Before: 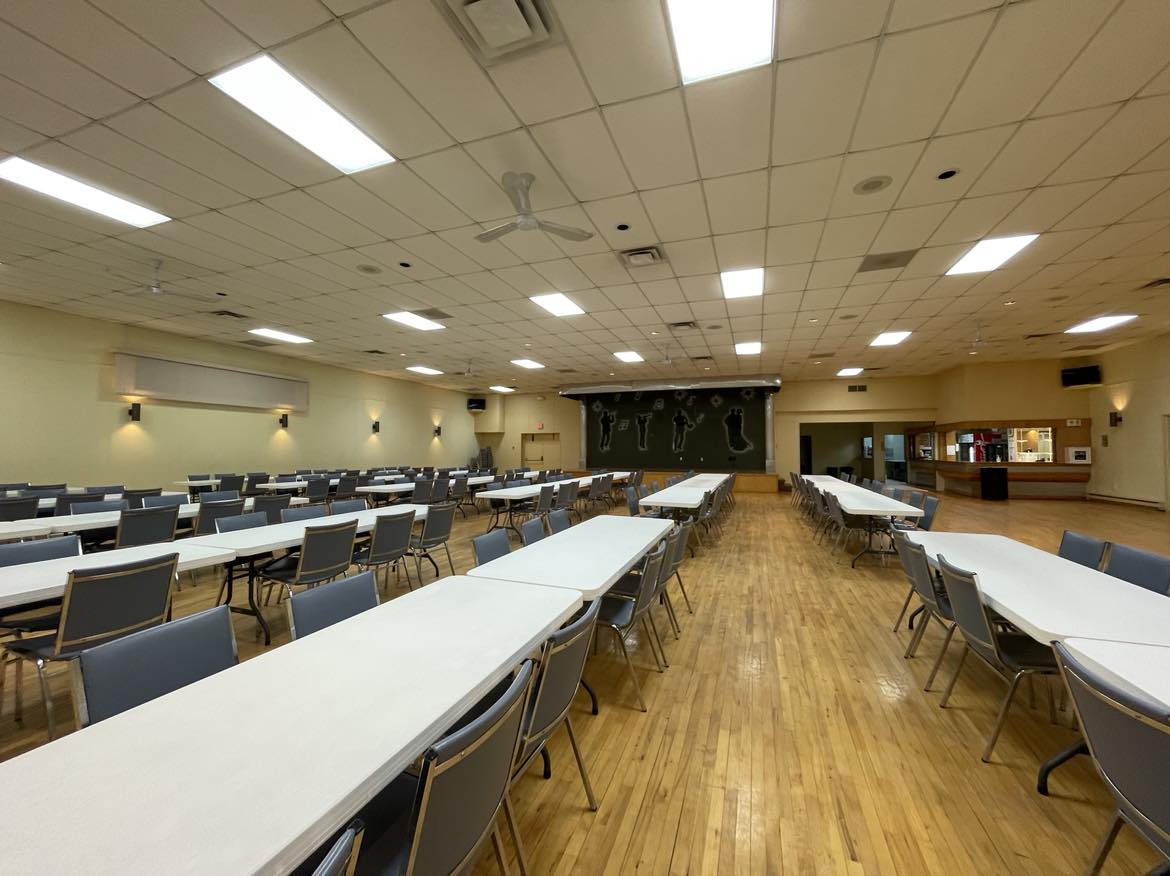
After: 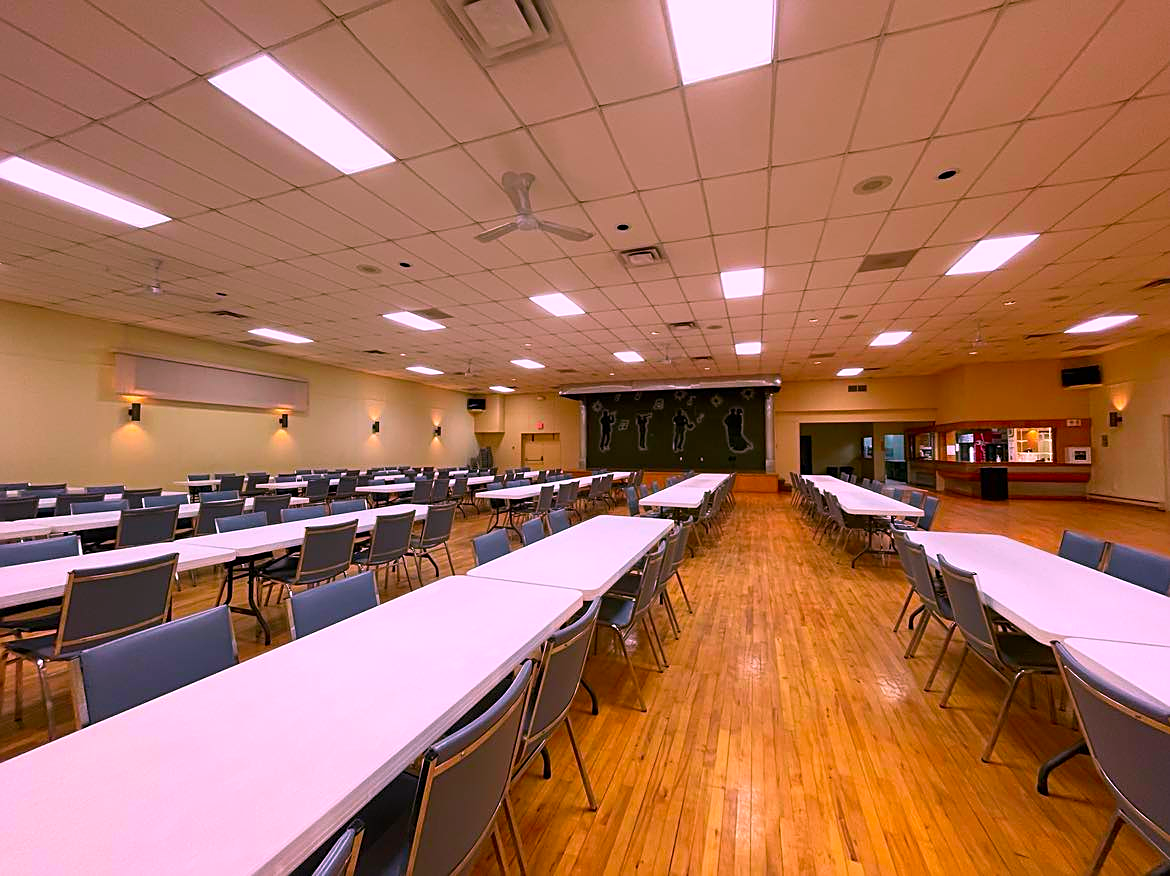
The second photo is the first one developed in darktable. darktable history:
color correction: highlights a* 18.8, highlights b* -11.69, saturation 1.65
sharpen: on, module defaults
